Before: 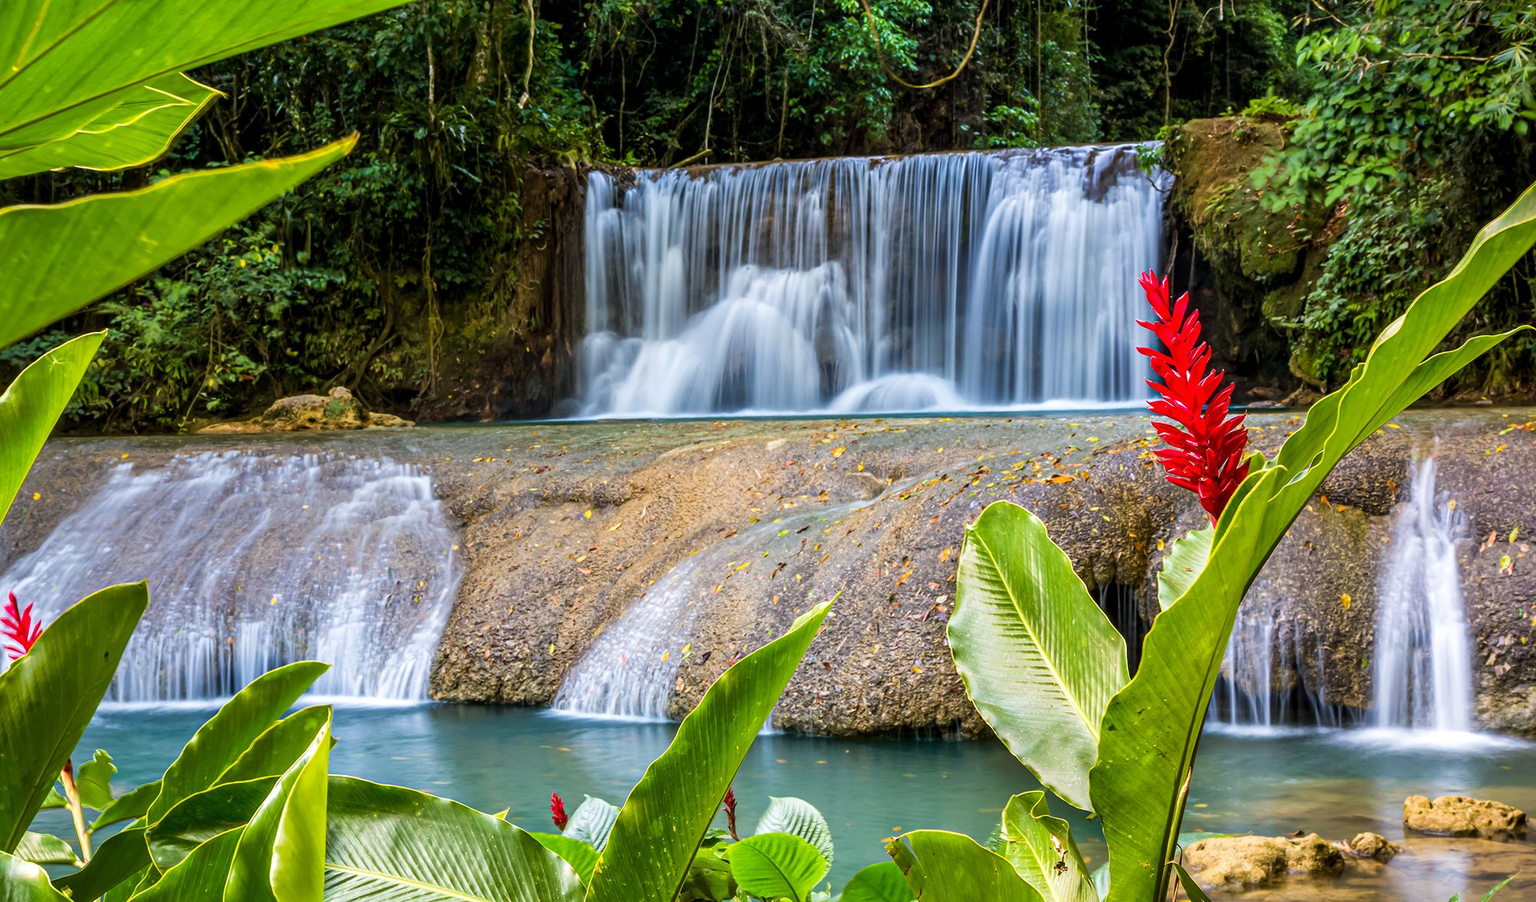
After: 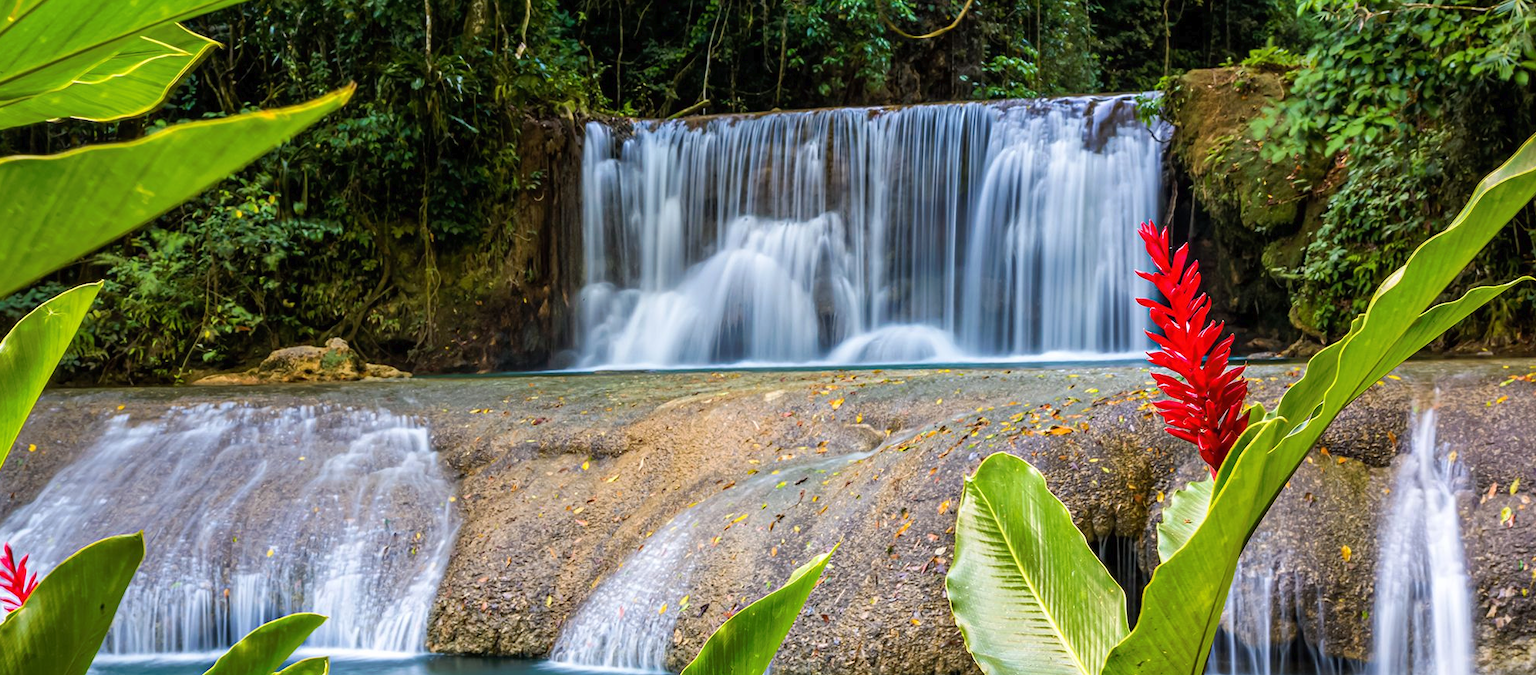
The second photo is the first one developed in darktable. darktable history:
tone curve: curves: ch0 [(0, 0) (0.003, 0.013) (0.011, 0.017) (0.025, 0.028) (0.044, 0.049) (0.069, 0.07) (0.1, 0.103) (0.136, 0.143) (0.177, 0.186) (0.224, 0.232) (0.277, 0.282) (0.335, 0.333) (0.399, 0.405) (0.468, 0.477) (0.543, 0.54) (0.623, 0.627) (0.709, 0.709) (0.801, 0.798) (0.898, 0.902) (1, 1)], preserve colors none
crop: left 0.32%, top 5.537%, bottom 19.758%
